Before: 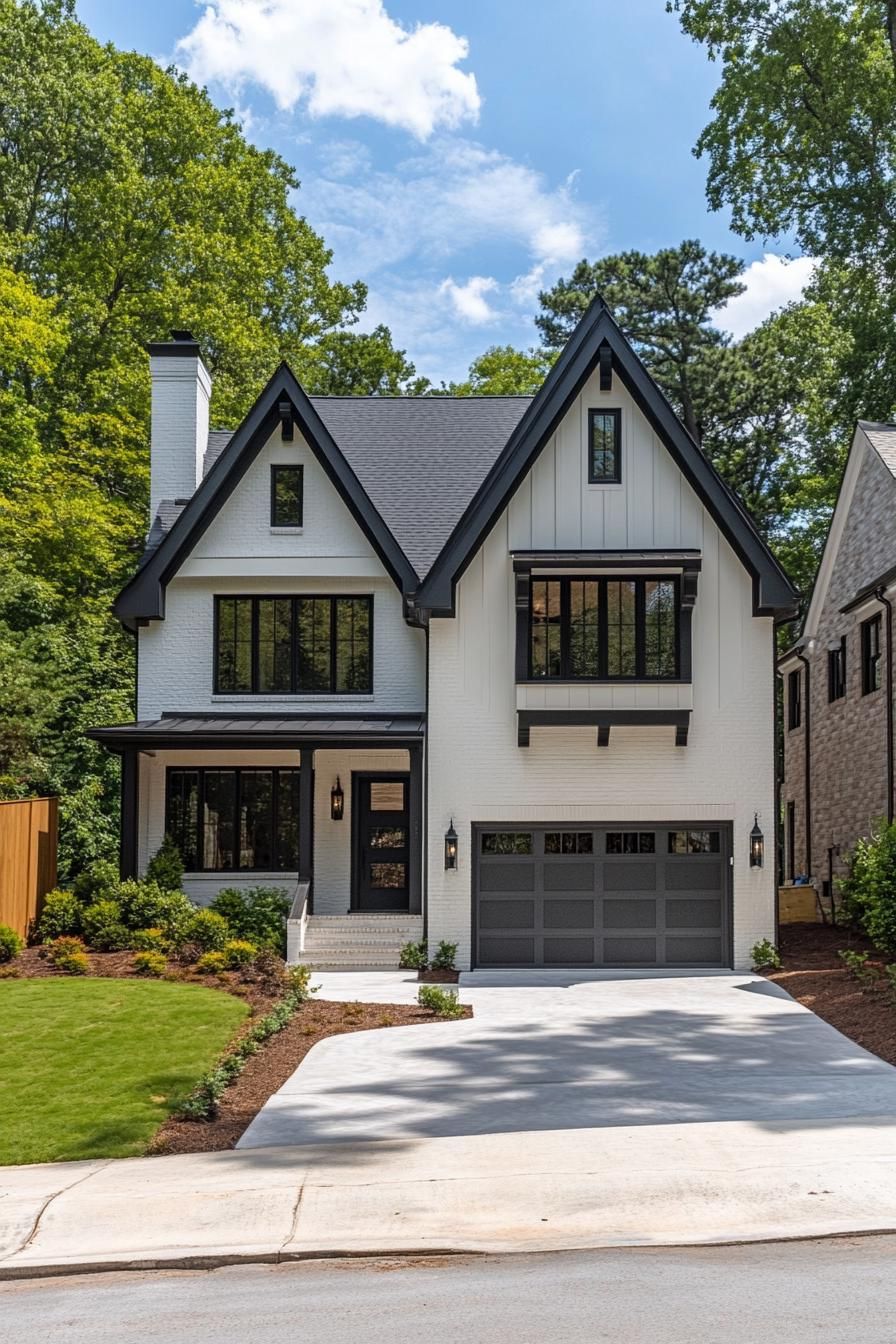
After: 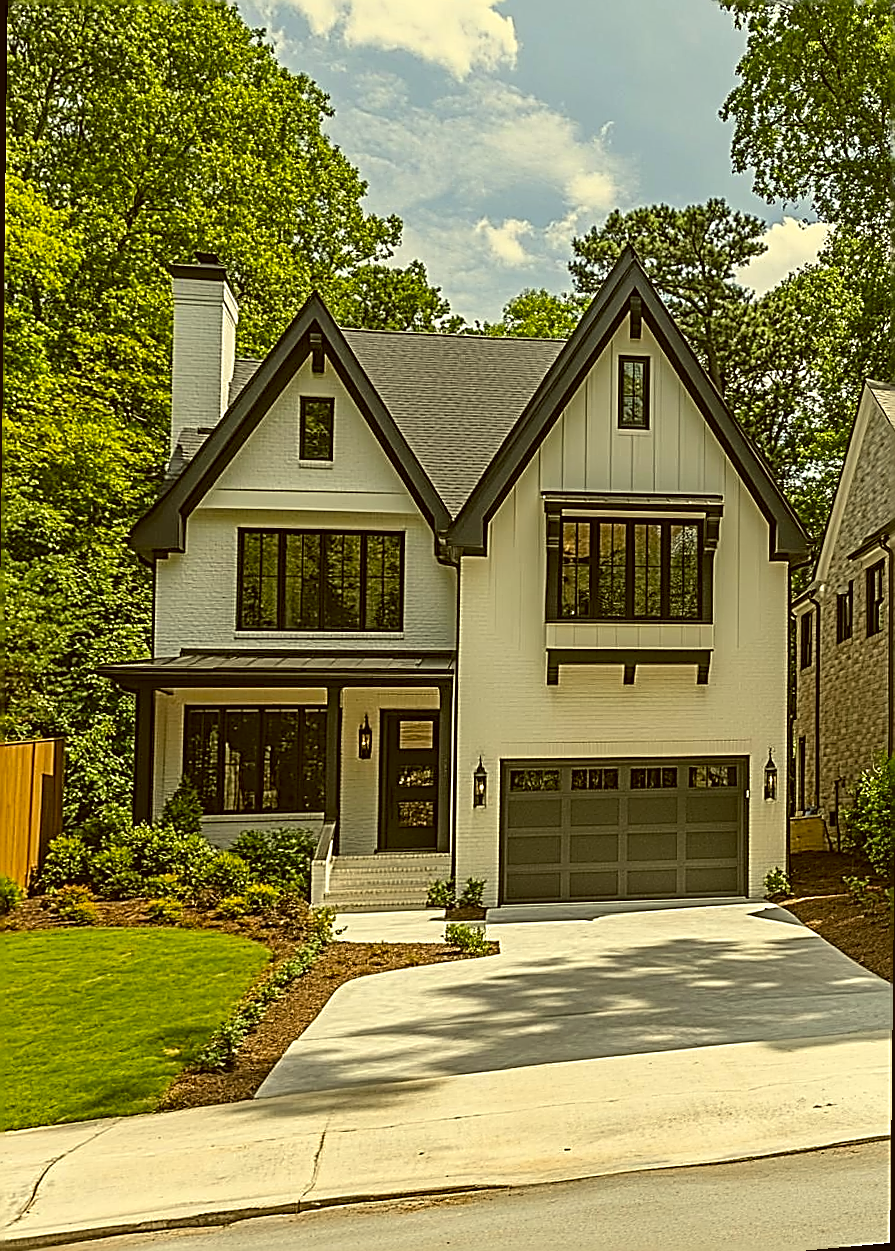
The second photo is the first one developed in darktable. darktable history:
sharpen: amount 1.861
rotate and perspective: rotation 0.679°, lens shift (horizontal) 0.136, crop left 0.009, crop right 0.991, crop top 0.078, crop bottom 0.95
color correction: highlights a* 0.162, highlights b* 29.53, shadows a* -0.162, shadows b* 21.09
color balance: lift [1.004, 1.002, 1.002, 0.998], gamma [1, 1.007, 1.002, 0.993], gain [1, 0.977, 1.013, 1.023], contrast -3.64%
